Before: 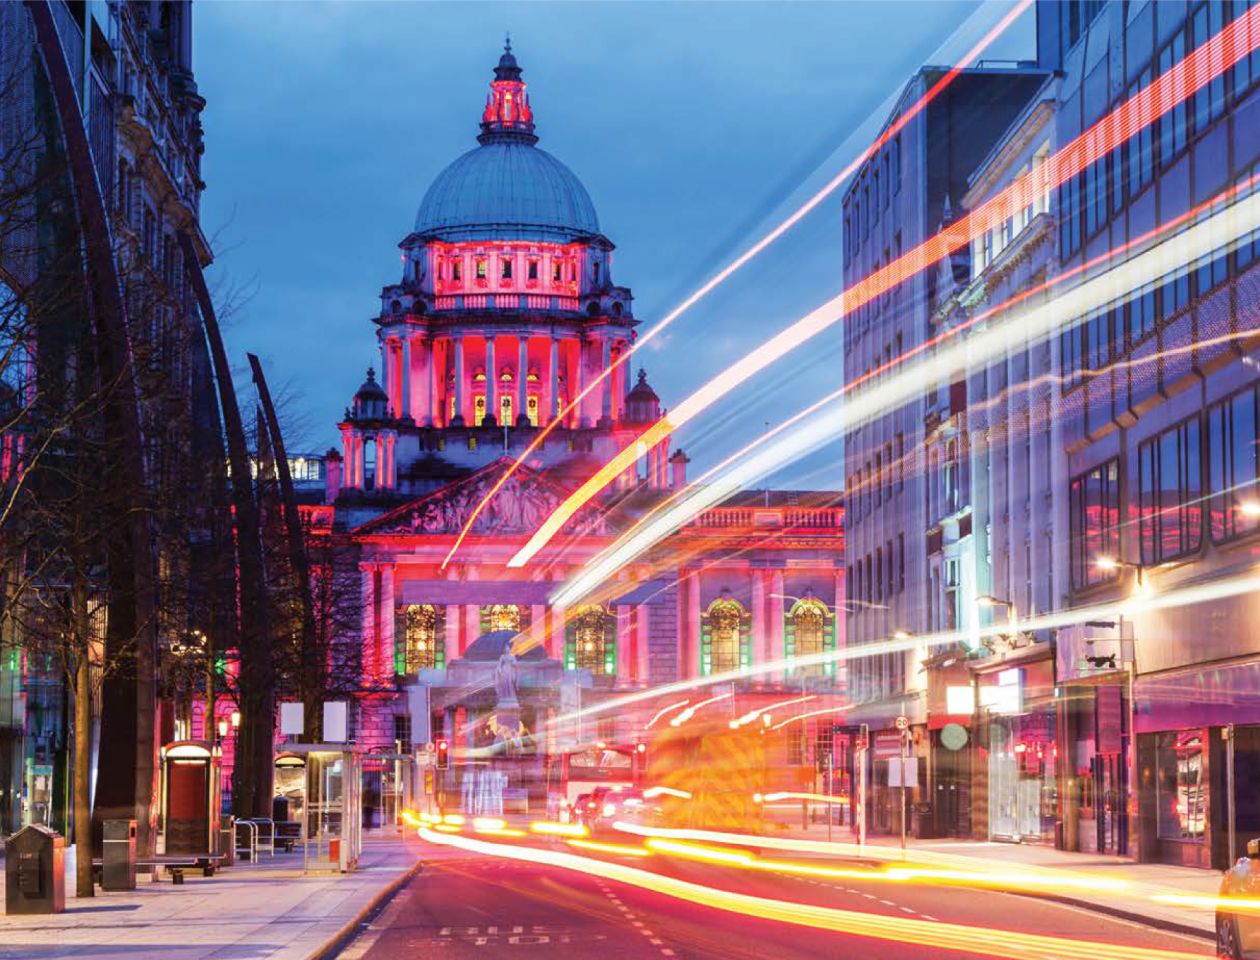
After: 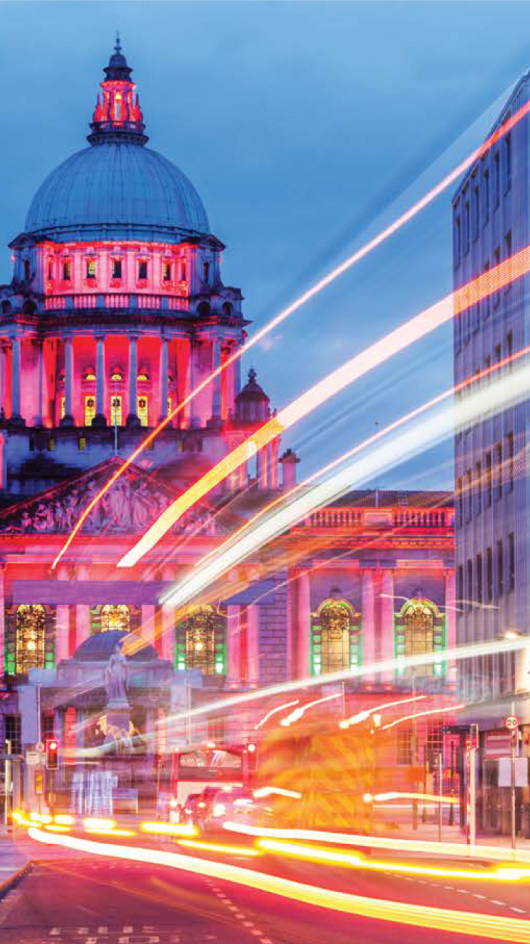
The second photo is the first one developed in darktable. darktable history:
crop: left 30.993%, right 26.897%
